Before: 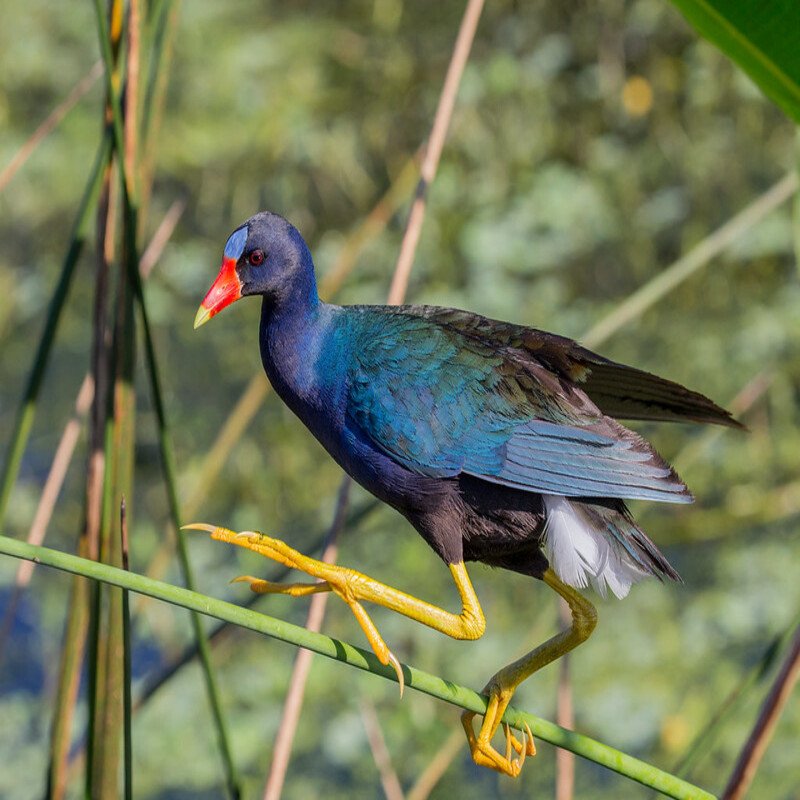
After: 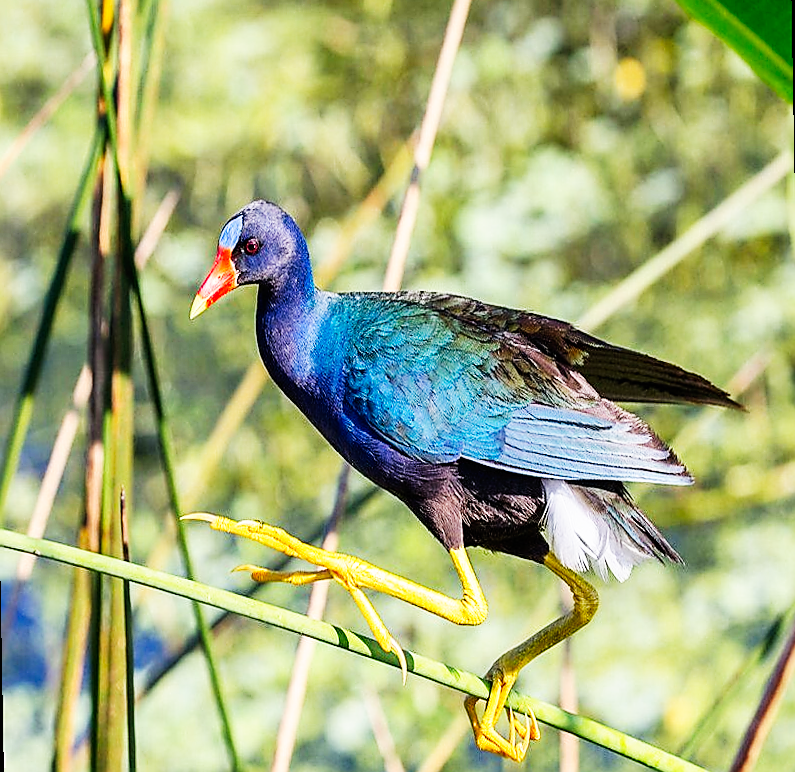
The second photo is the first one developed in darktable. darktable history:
sharpen: radius 1.4, amount 1.25, threshold 0.7
rotate and perspective: rotation -1°, crop left 0.011, crop right 0.989, crop top 0.025, crop bottom 0.975
base curve: curves: ch0 [(0, 0) (0.007, 0.004) (0.027, 0.03) (0.046, 0.07) (0.207, 0.54) (0.442, 0.872) (0.673, 0.972) (1, 1)], preserve colors none
